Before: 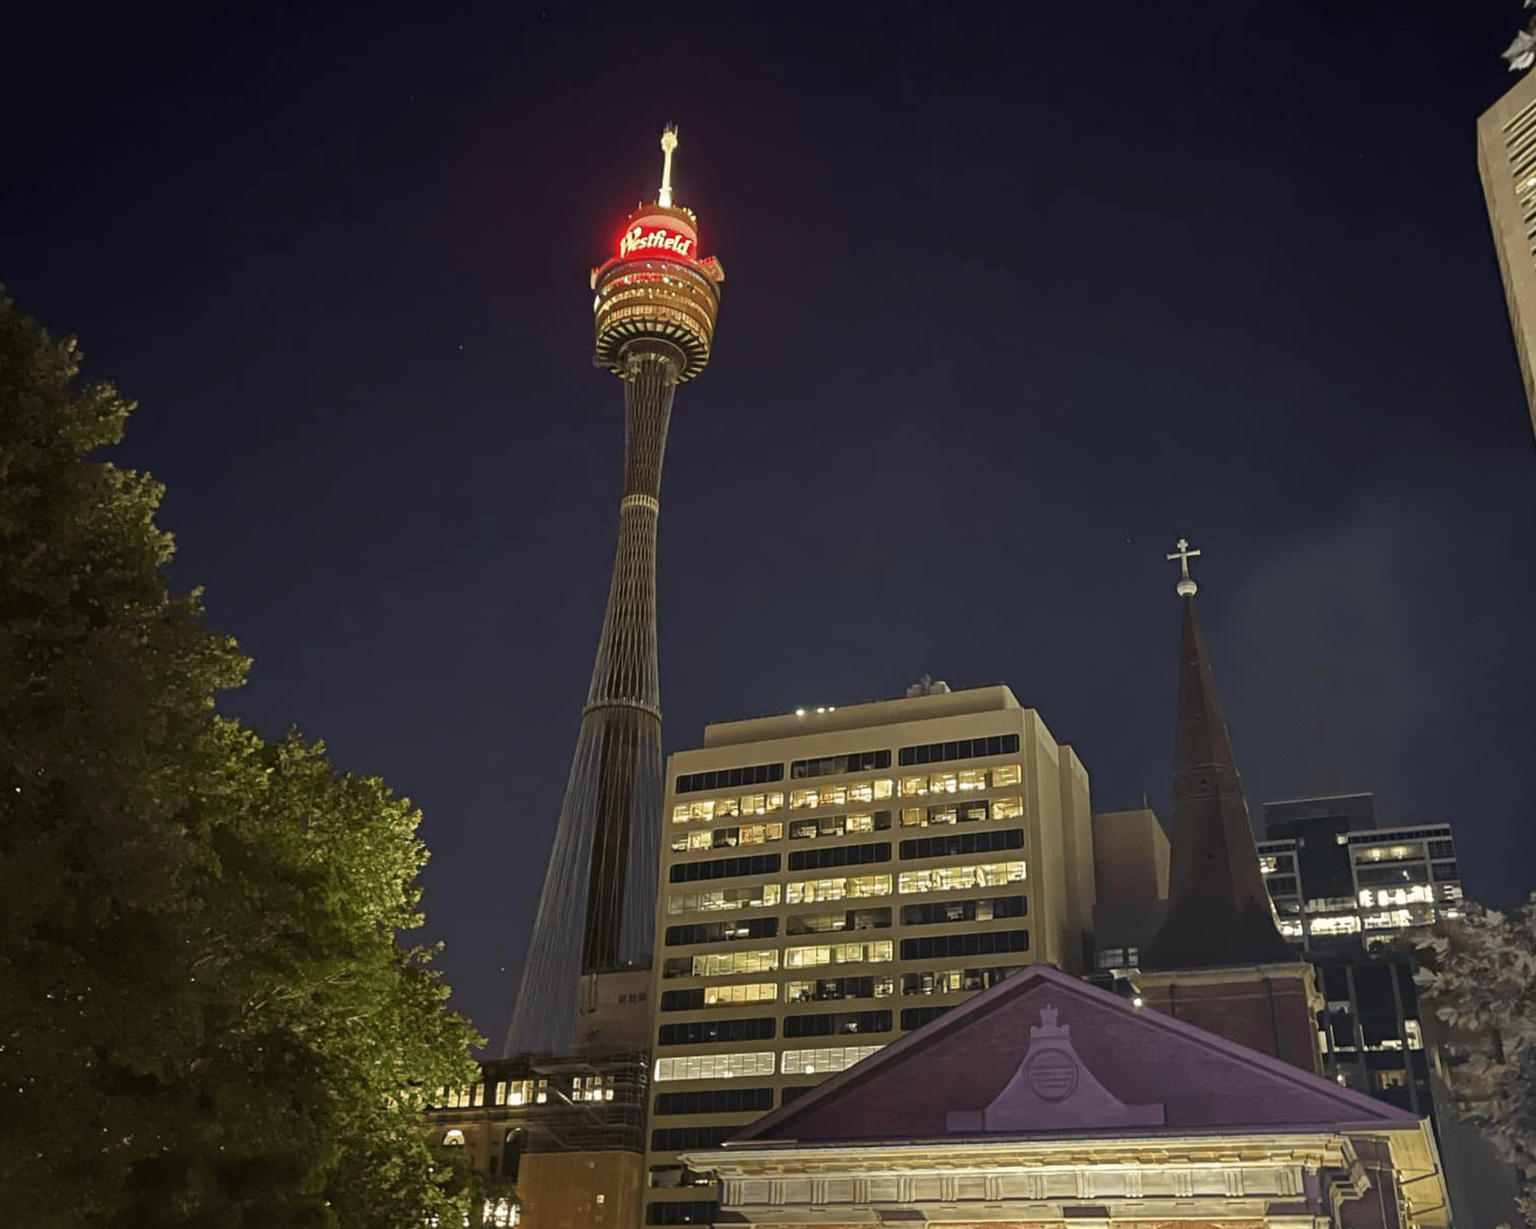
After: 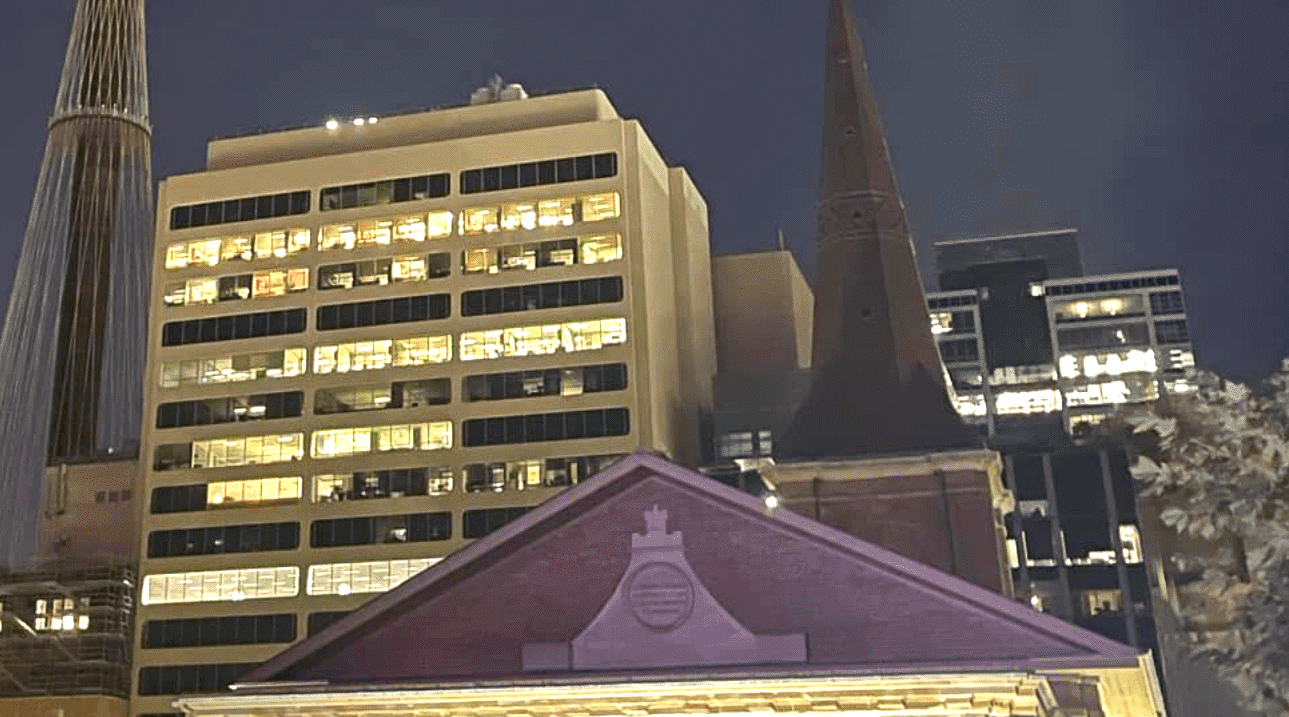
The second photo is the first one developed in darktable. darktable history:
crop and rotate: left 35.509%, top 50.238%, bottom 4.934%
exposure: black level correction 0, exposure 1 EV, compensate exposure bias true, compensate highlight preservation false
